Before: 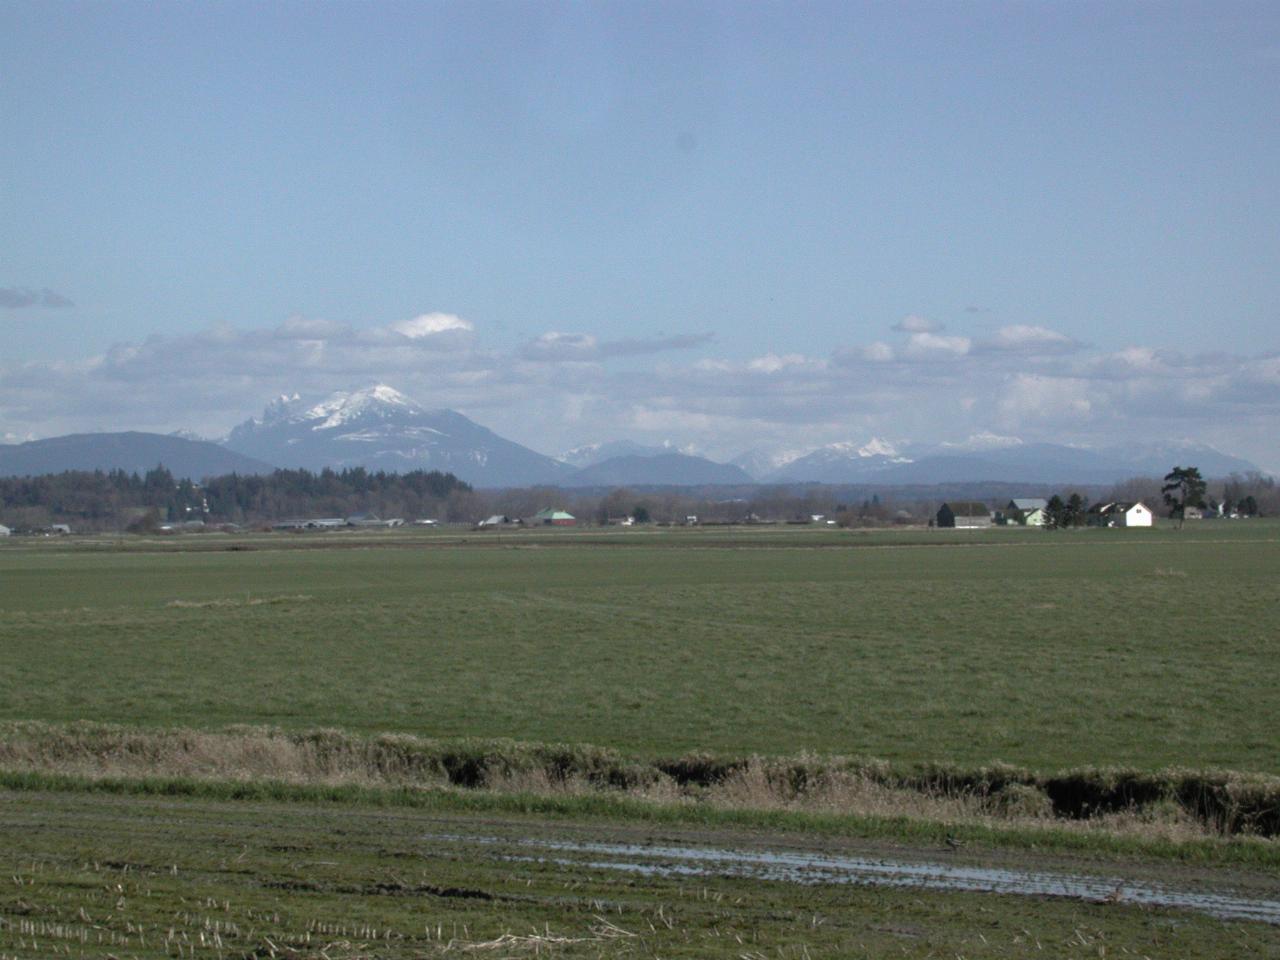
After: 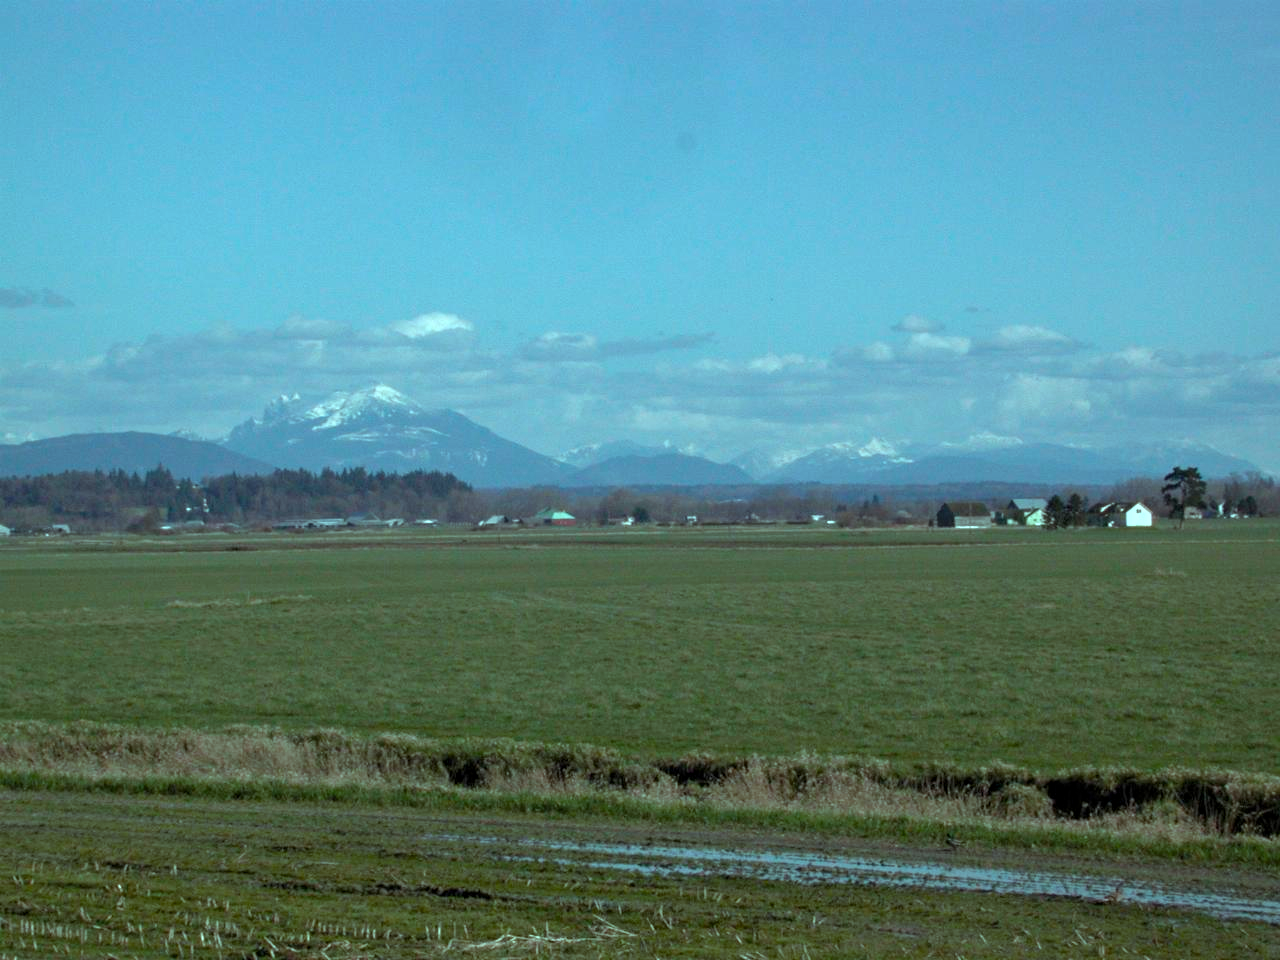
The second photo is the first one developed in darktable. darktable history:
color balance rgb: highlights gain › chroma 5.425%, highlights gain › hue 195.93°, perceptual saturation grading › global saturation 20.958%, perceptual saturation grading › highlights -19.741%, perceptual saturation grading › shadows 29.371%, global vibrance 9.952%
contrast equalizer: octaves 7, y [[0.5, 0.542, 0.583, 0.625, 0.667, 0.708], [0.5 ×6], [0.5 ×6], [0 ×6], [0 ×6]], mix 0.282
